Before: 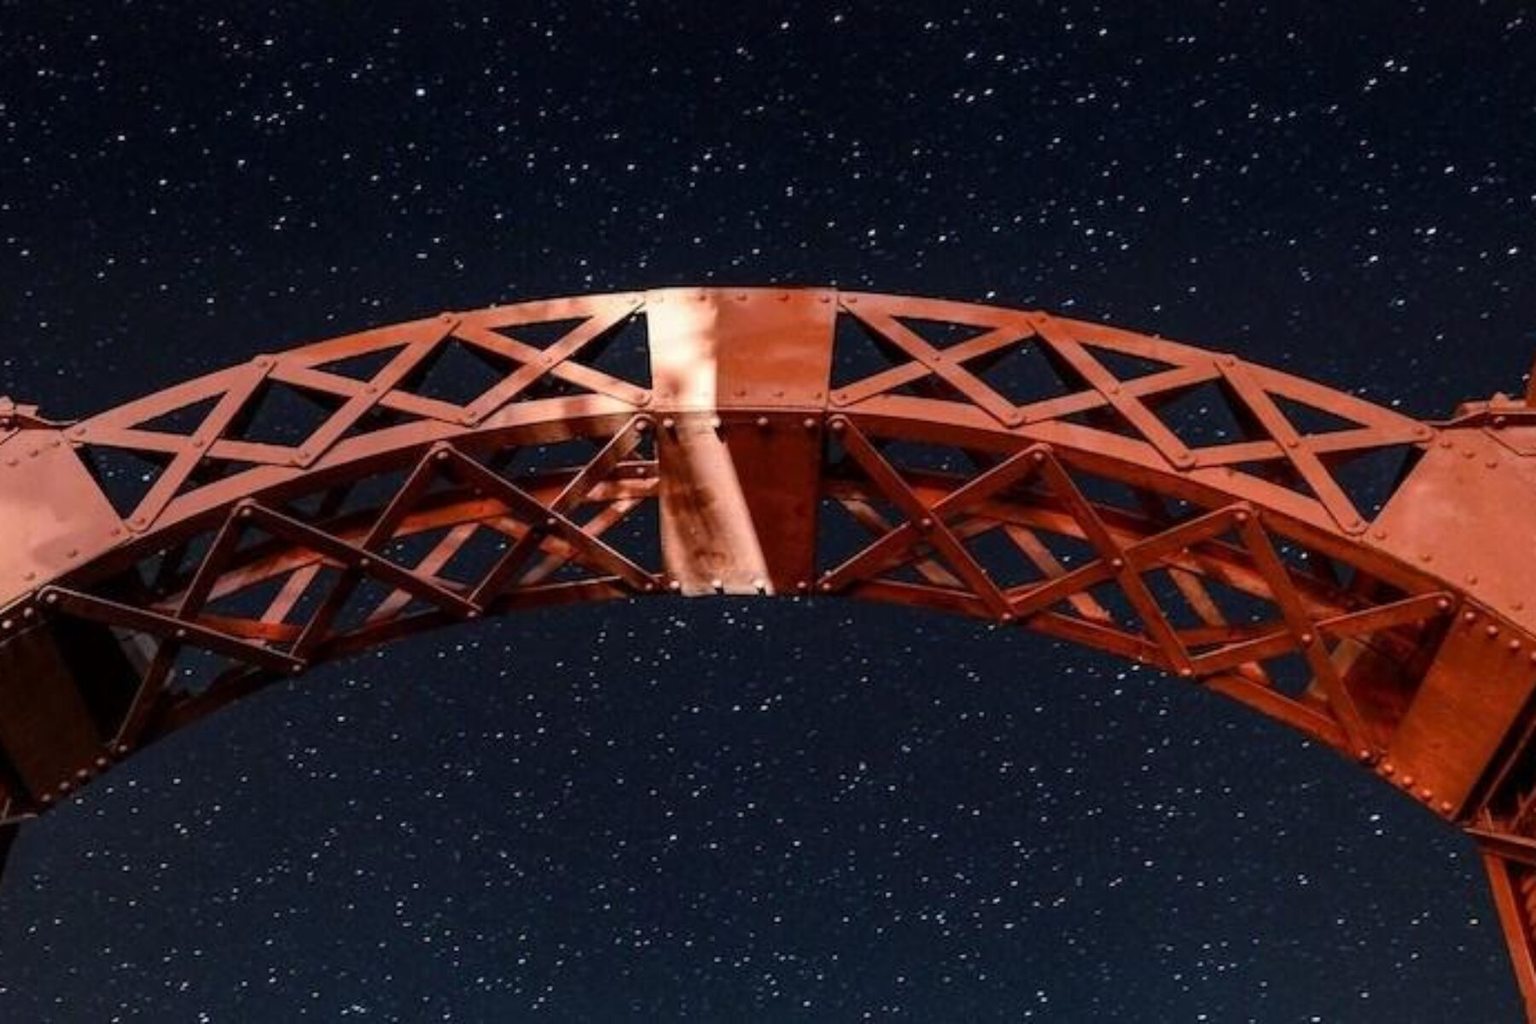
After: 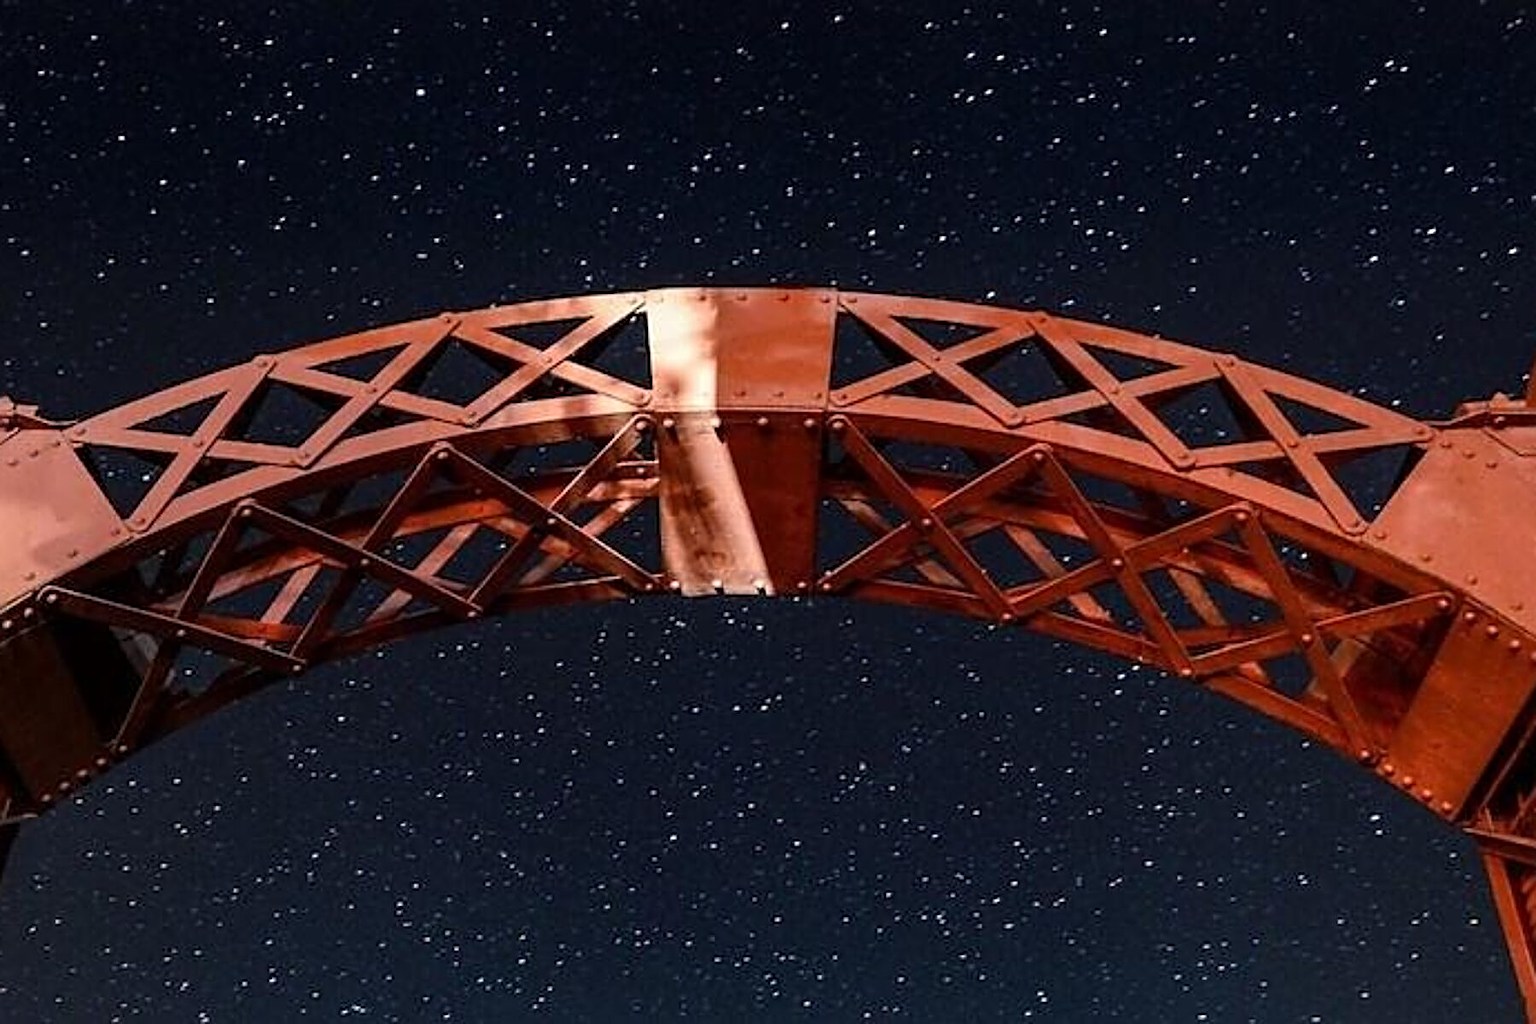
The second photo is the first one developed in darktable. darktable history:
sharpen: radius 2.811, amount 0.719
